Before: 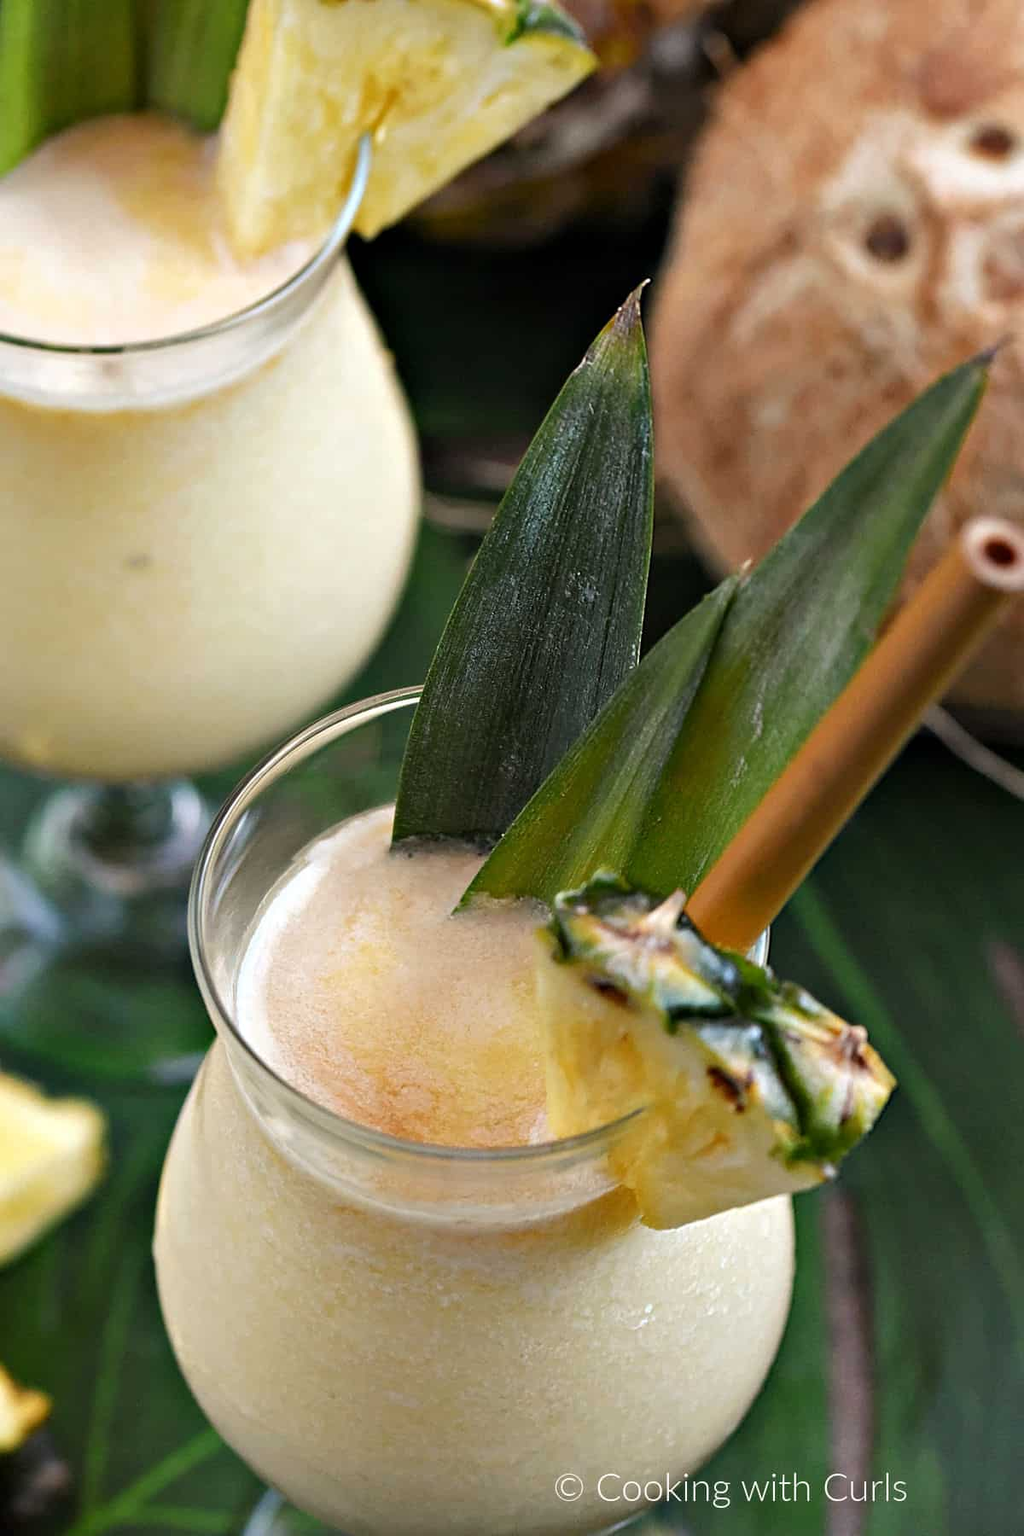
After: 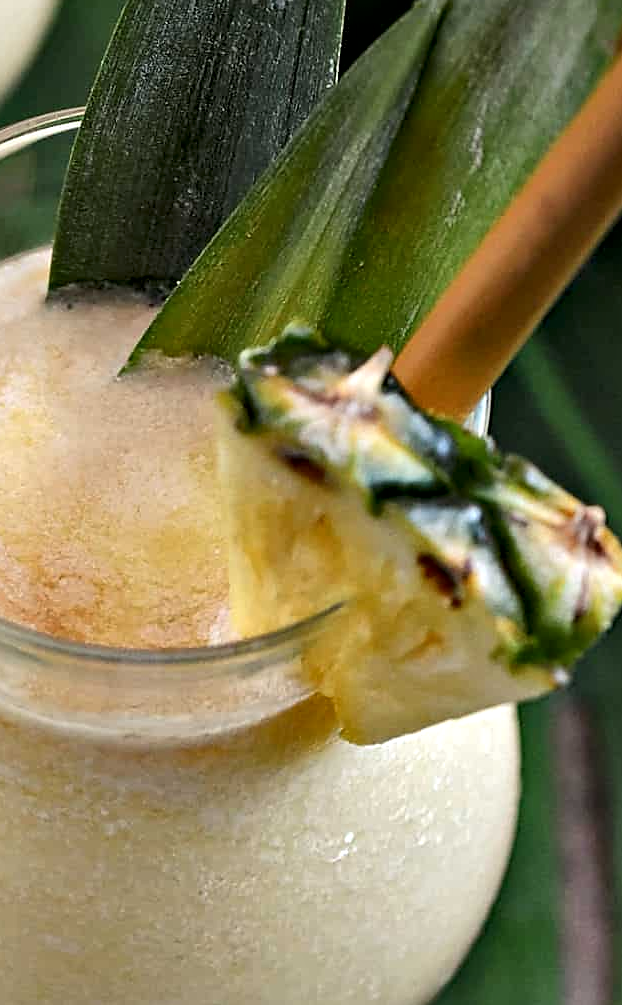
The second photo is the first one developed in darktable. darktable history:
crop: left 34.302%, top 38.678%, right 13.807%, bottom 5.44%
sharpen: radius 1.543, amount 0.37, threshold 1.592
local contrast: mode bilateral grid, contrast 49, coarseness 51, detail 150%, midtone range 0.2
